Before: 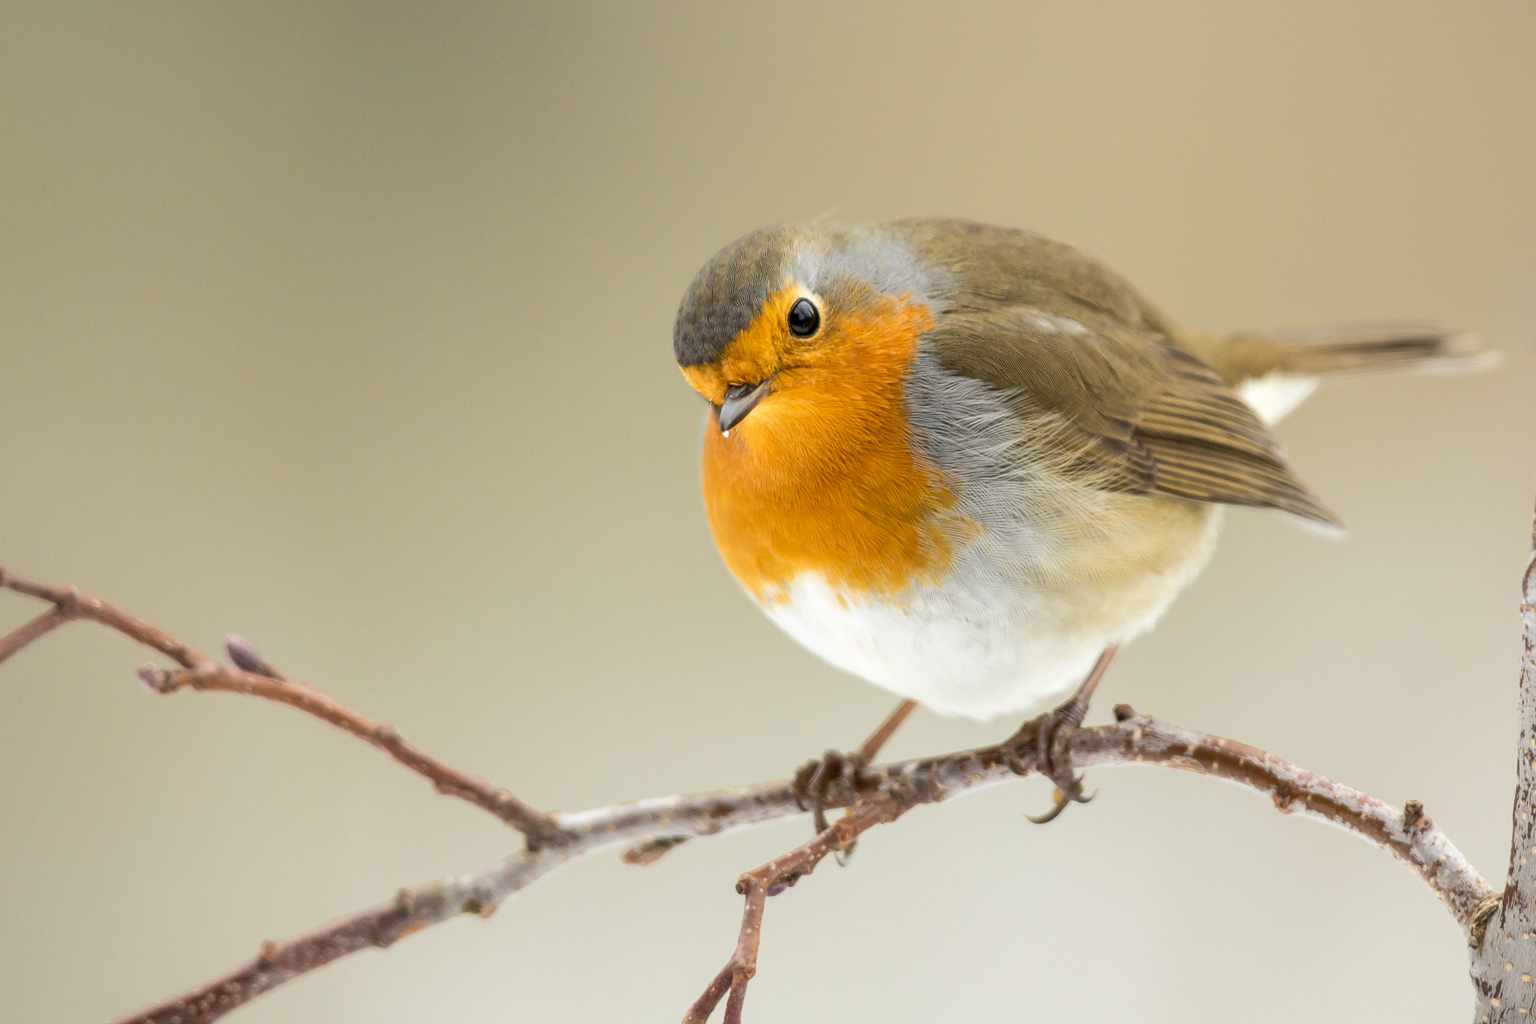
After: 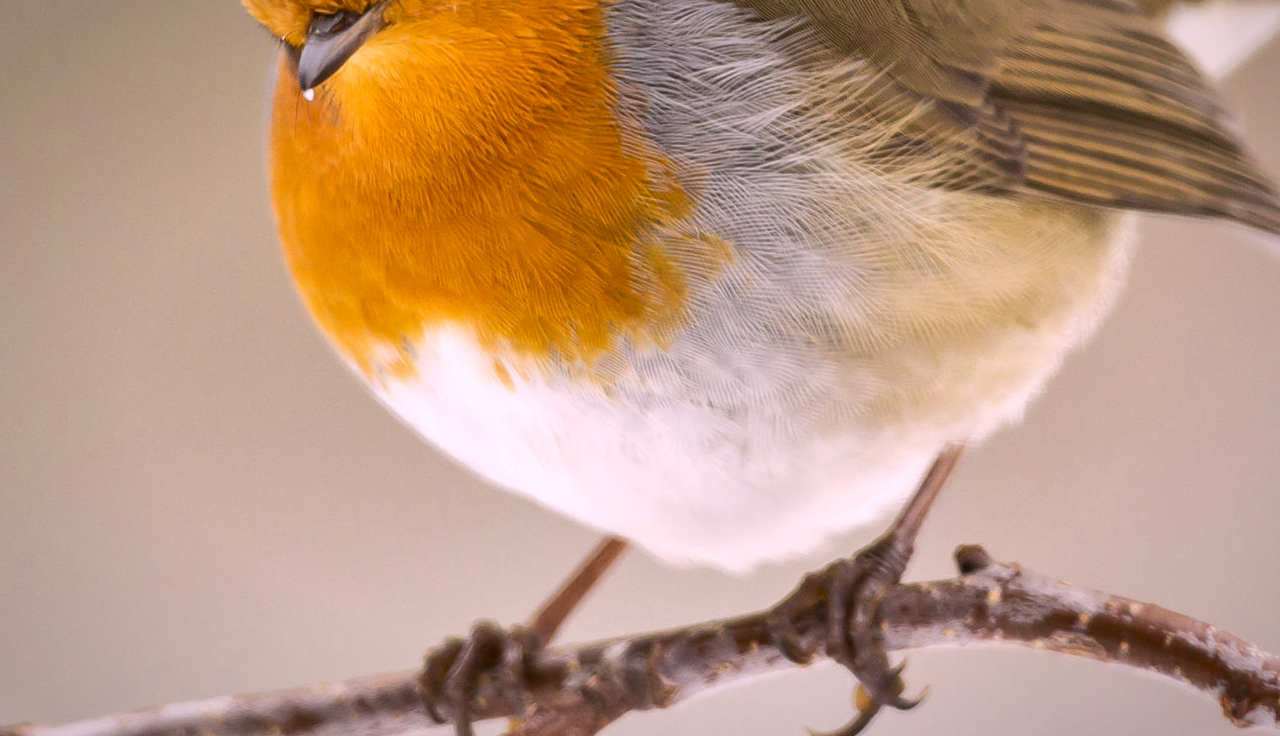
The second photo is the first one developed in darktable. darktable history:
vignetting: brightness -0.312, saturation -0.065, automatic ratio true
color calibration: output R [1.063, -0.012, -0.003, 0], output B [-0.079, 0.047, 1, 0], illuminant as shot in camera, x 0.358, y 0.373, temperature 4628.91 K
crop: left 35.224%, top 36.858%, right 14.757%, bottom 20.004%
shadows and highlights: shadows 25.28, highlights -48.15, soften with gaussian
